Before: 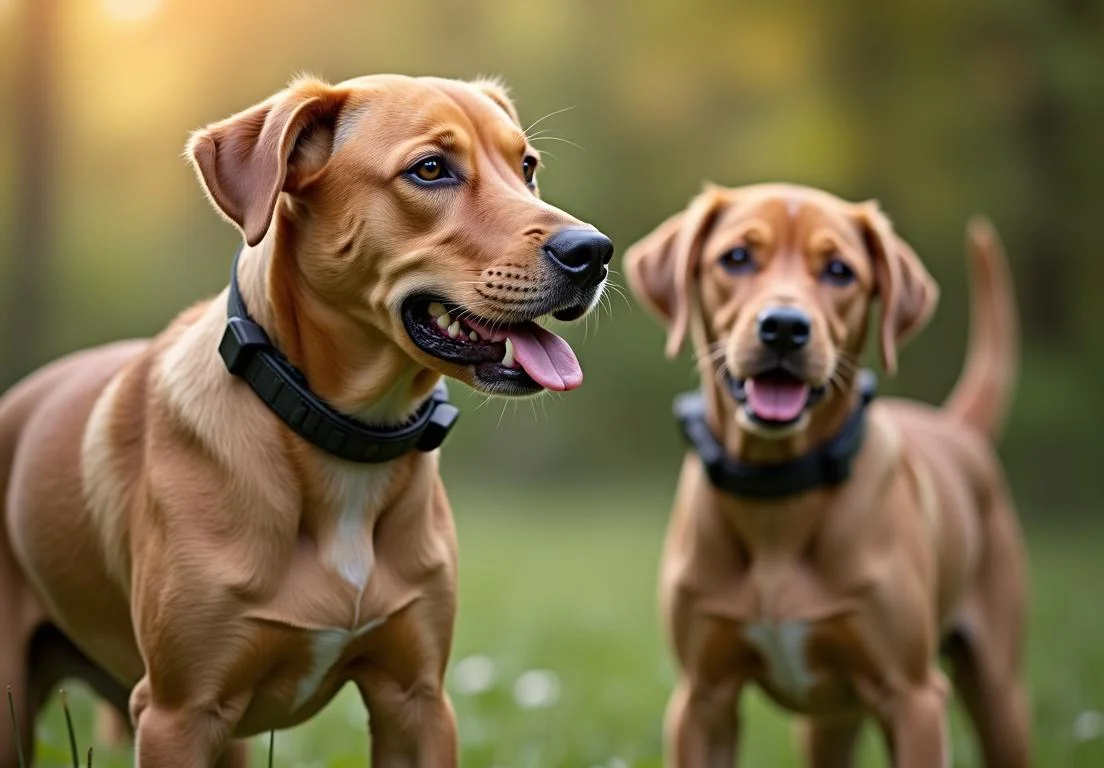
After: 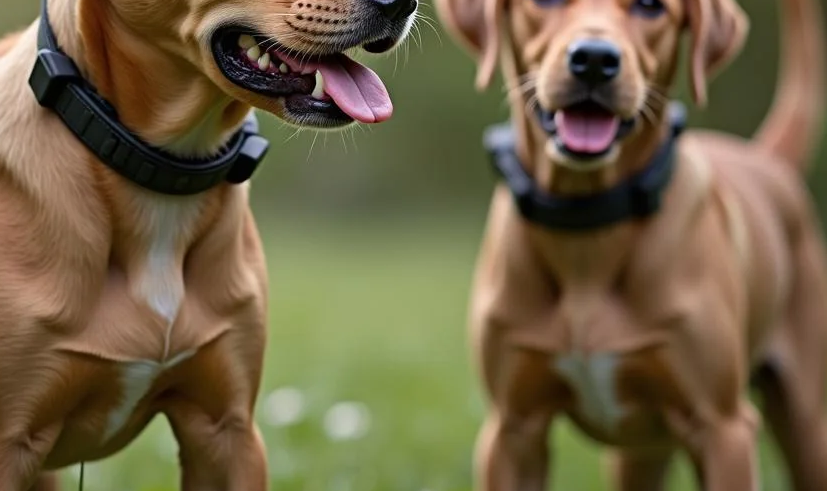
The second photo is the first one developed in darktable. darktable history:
crop and rotate: left 17.225%, top 35.004%, right 7.802%, bottom 0.963%
